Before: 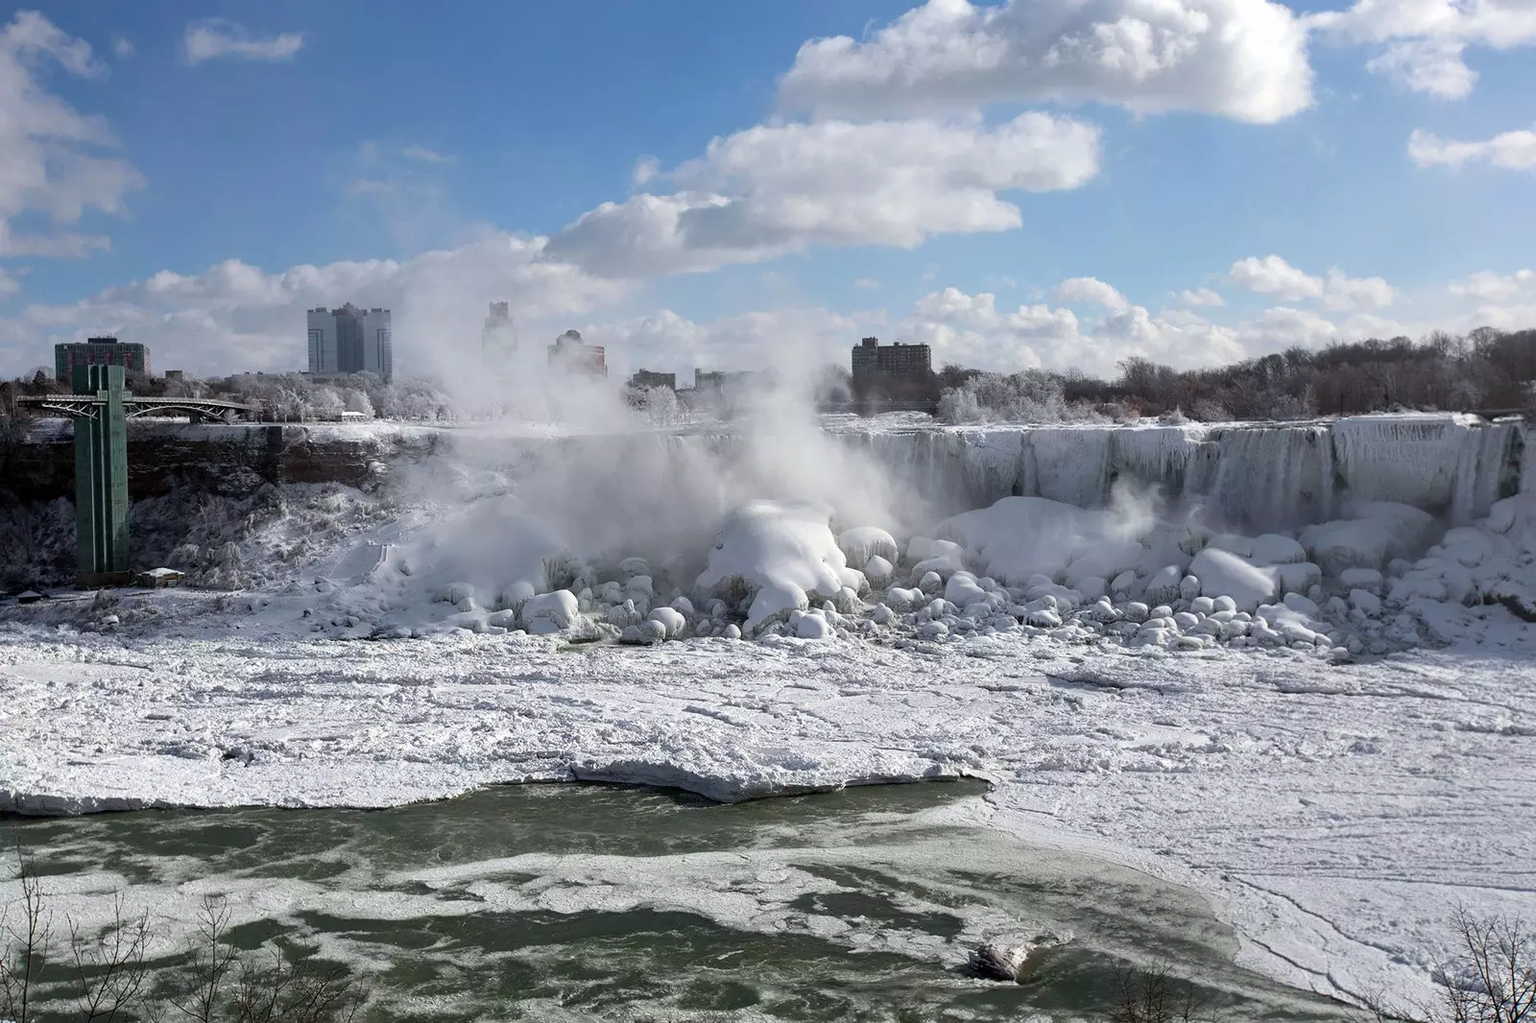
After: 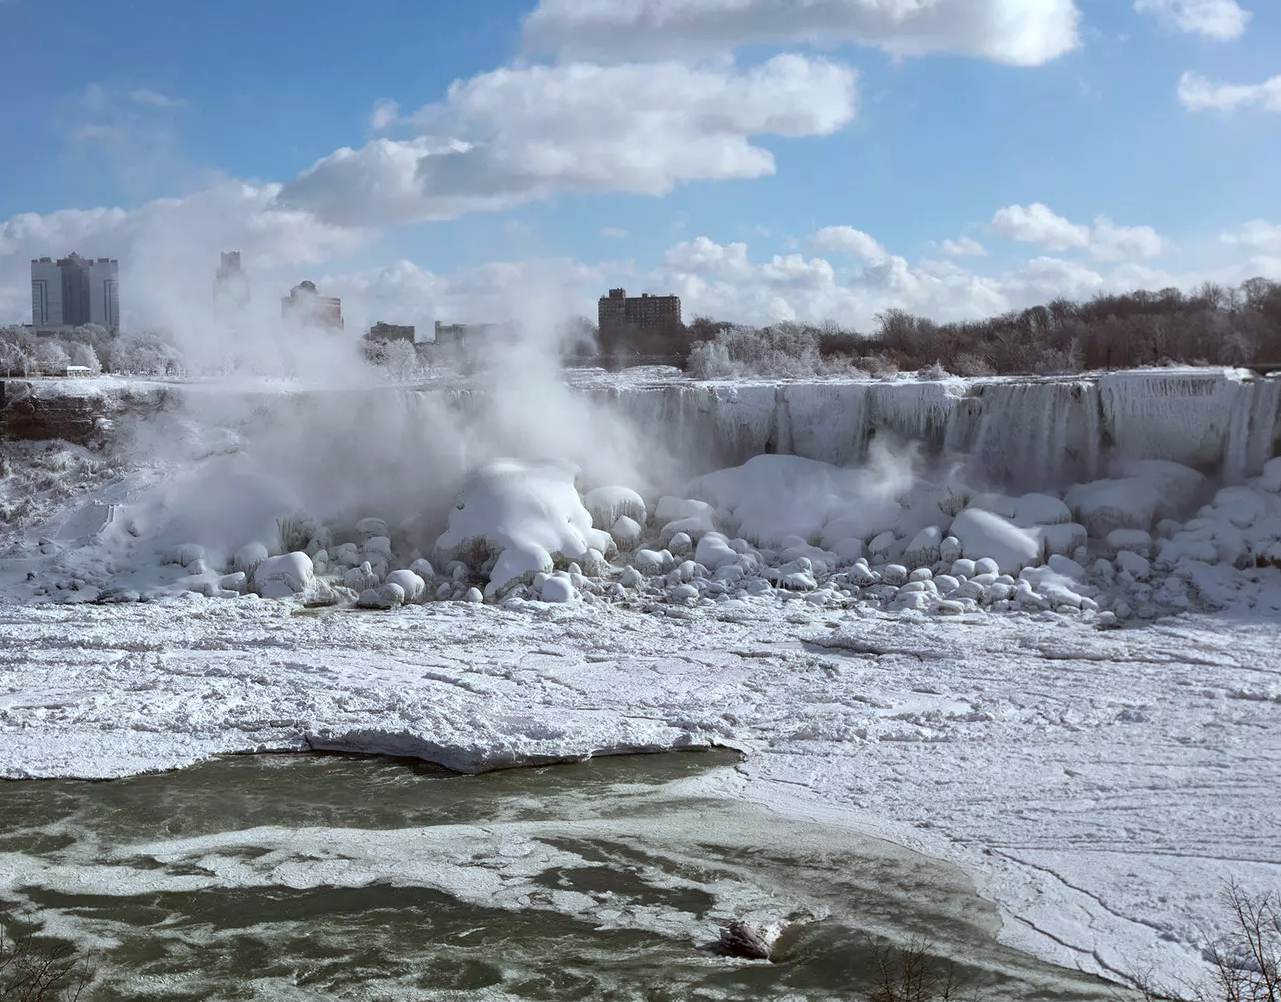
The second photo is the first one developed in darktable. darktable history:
color correction: highlights a* -3.24, highlights b* -6.93, shadows a* 3.02, shadows b* 5.15
crop and rotate: left 18.067%, top 5.946%, right 1.821%
